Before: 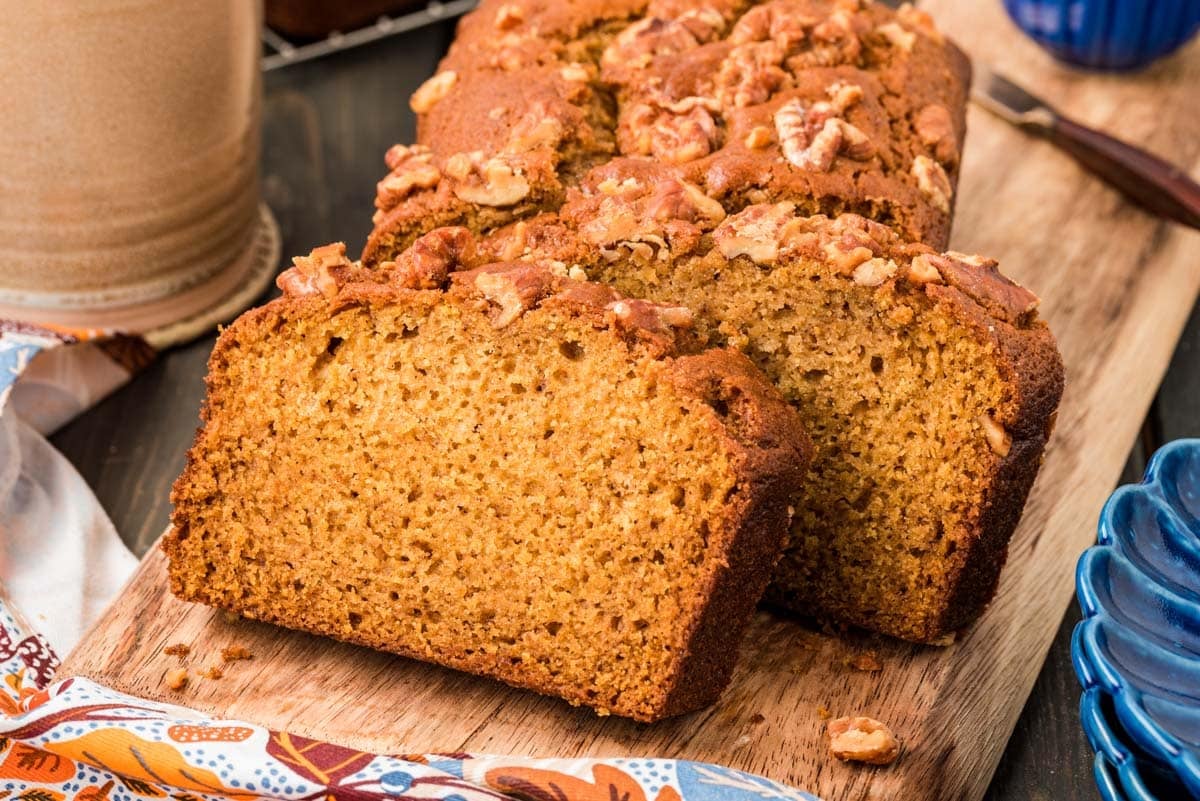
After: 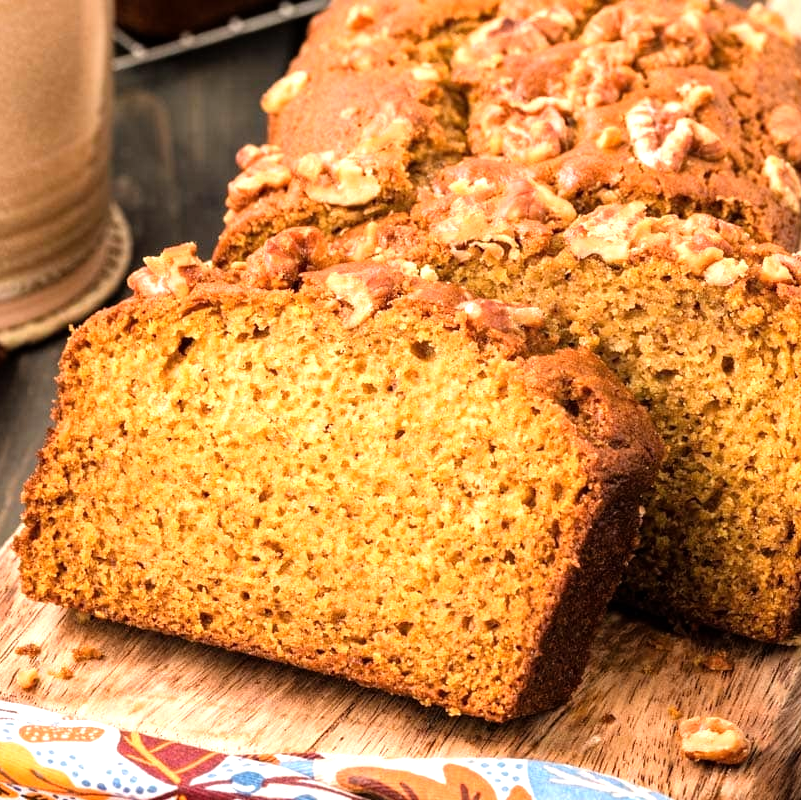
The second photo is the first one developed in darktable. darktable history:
tone equalizer: -8 EV -0.781 EV, -7 EV -0.713 EV, -6 EV -0.608 EV, -5 EV -0.379 EV, -3 EV 0.377 EV, -2 EV 0.6 EV, -1 EV 0.676 EV, +0 EV 0.72 EV
crop and rotate: left 12.453%, right 20.751%
